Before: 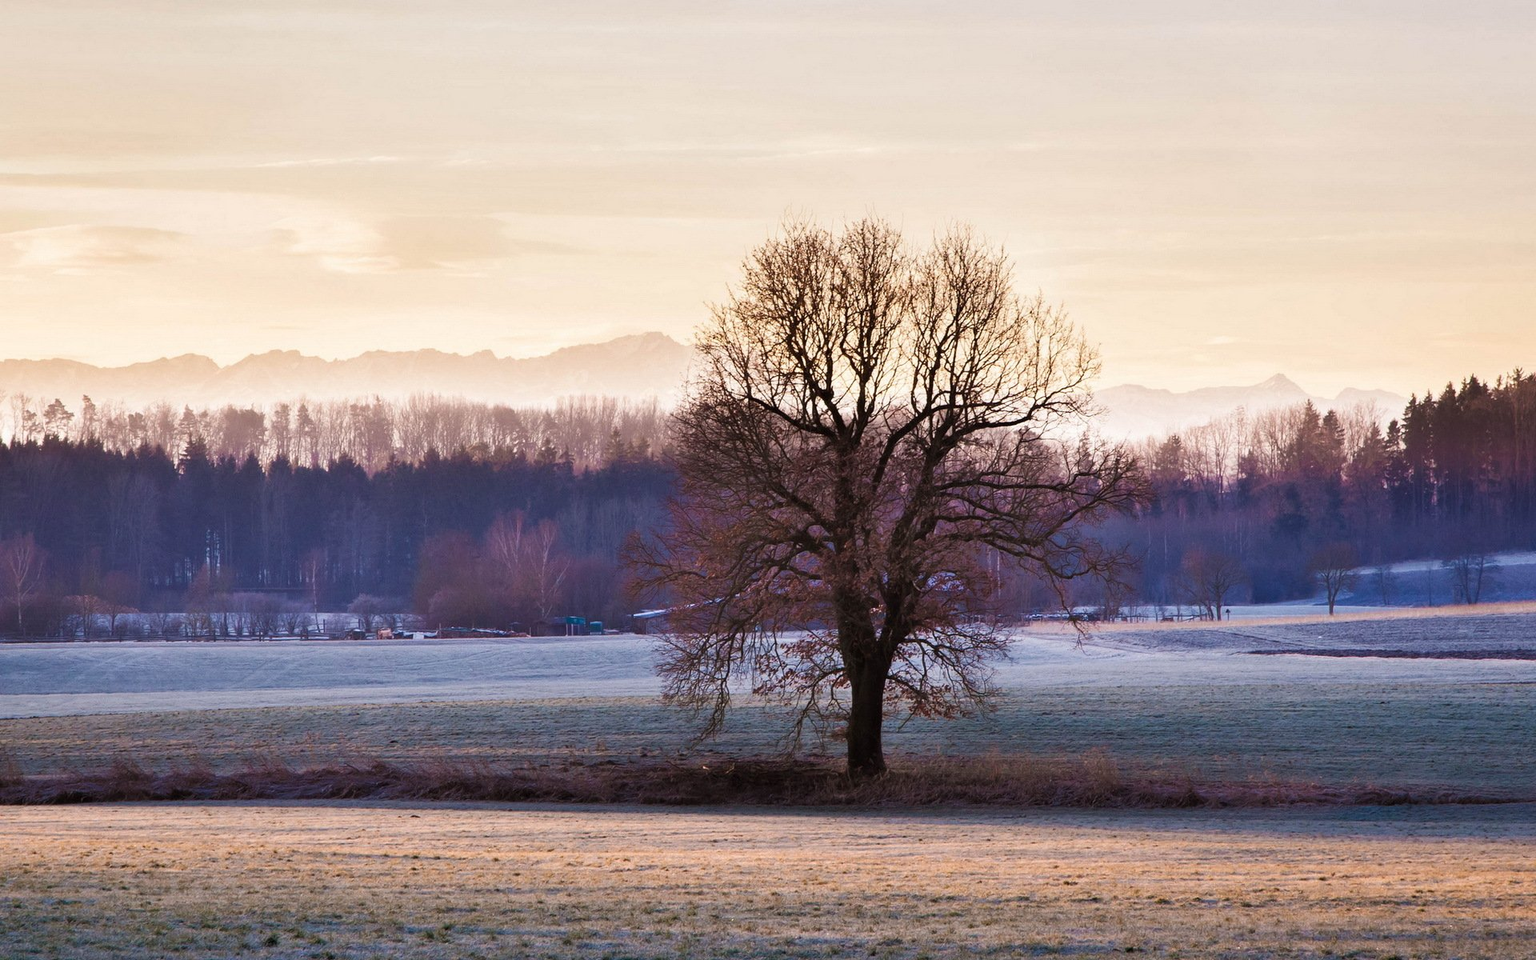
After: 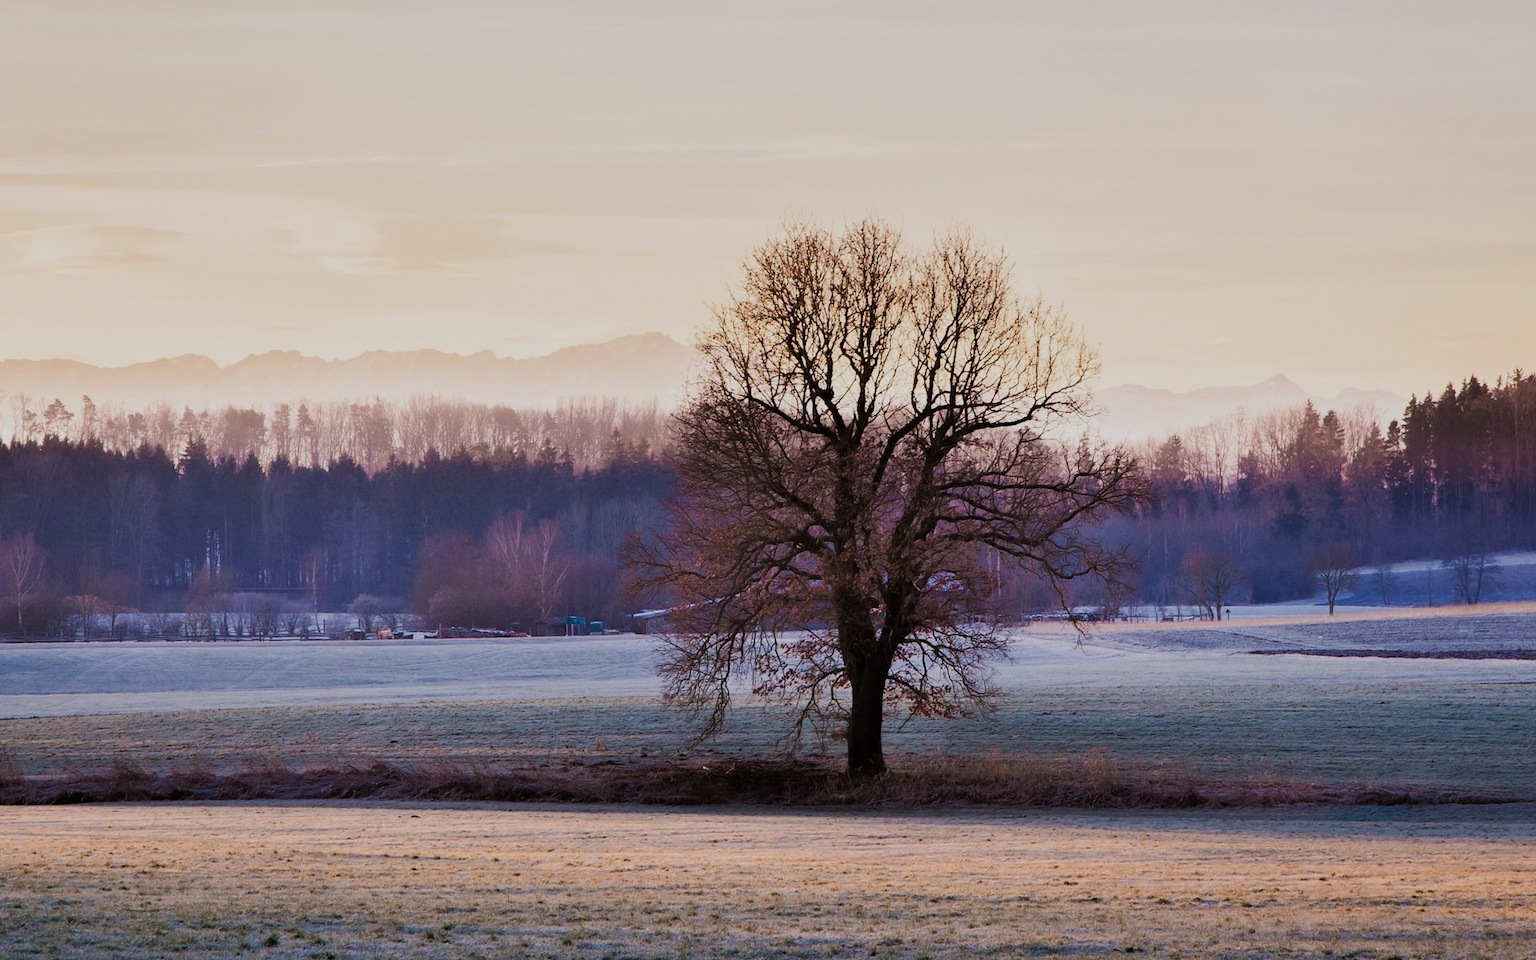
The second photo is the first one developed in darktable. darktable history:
filmic rgb: black relative exposure -7.65 EV, white relative exposure 4.56 EV, threshold 5.96 EV, hardness 3.61, contrast in shadows safe, enable highlight reconstruction true
